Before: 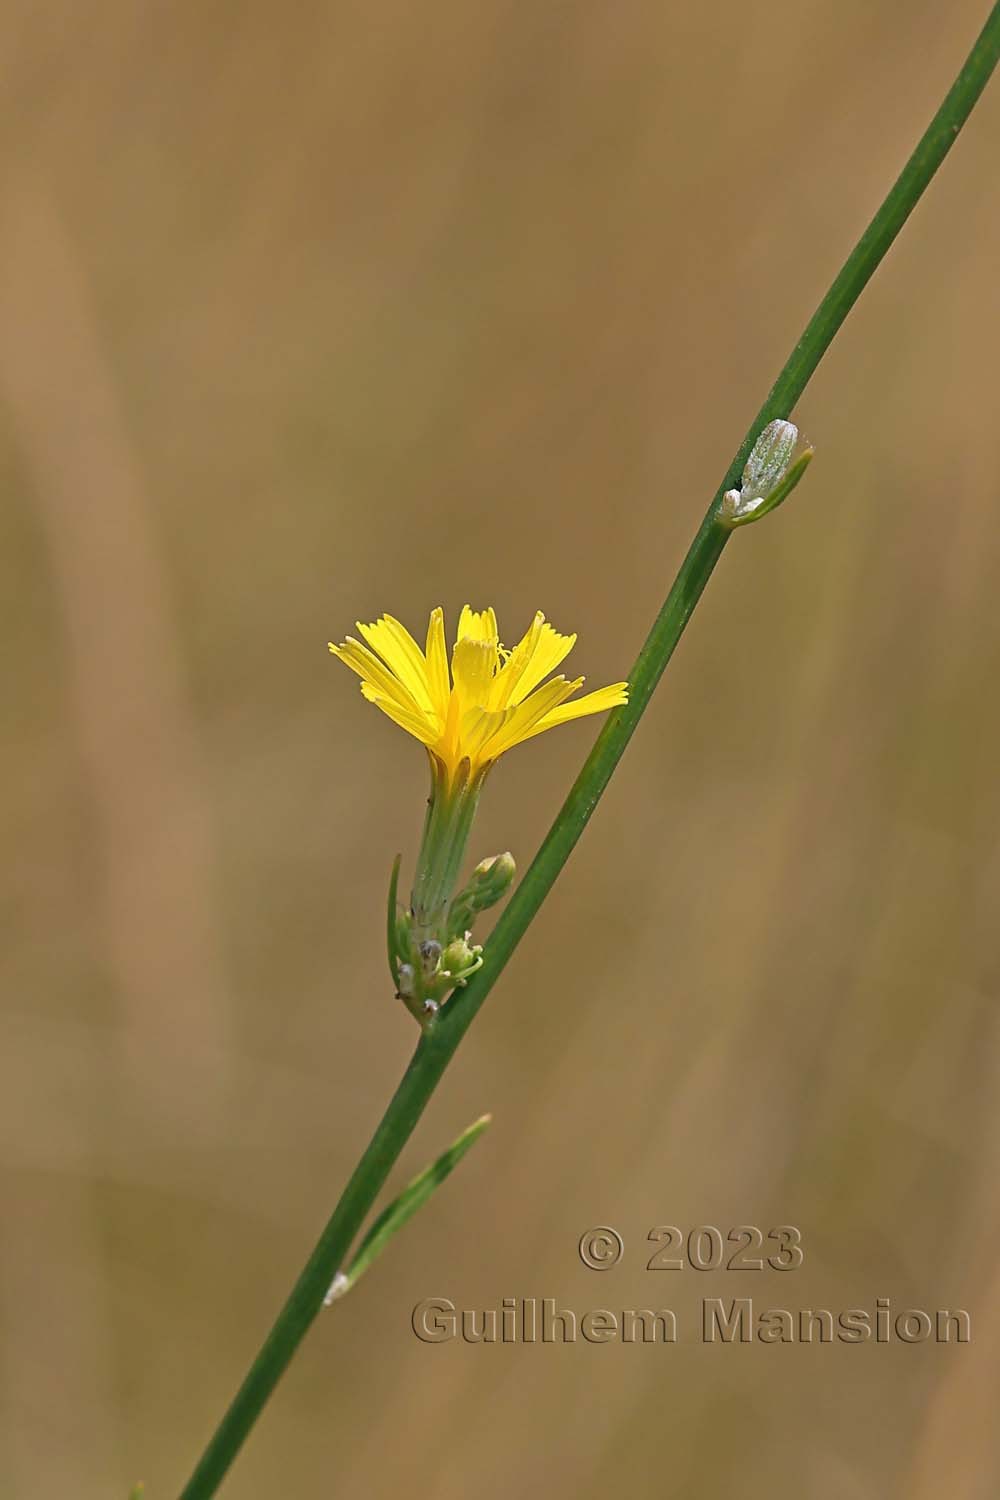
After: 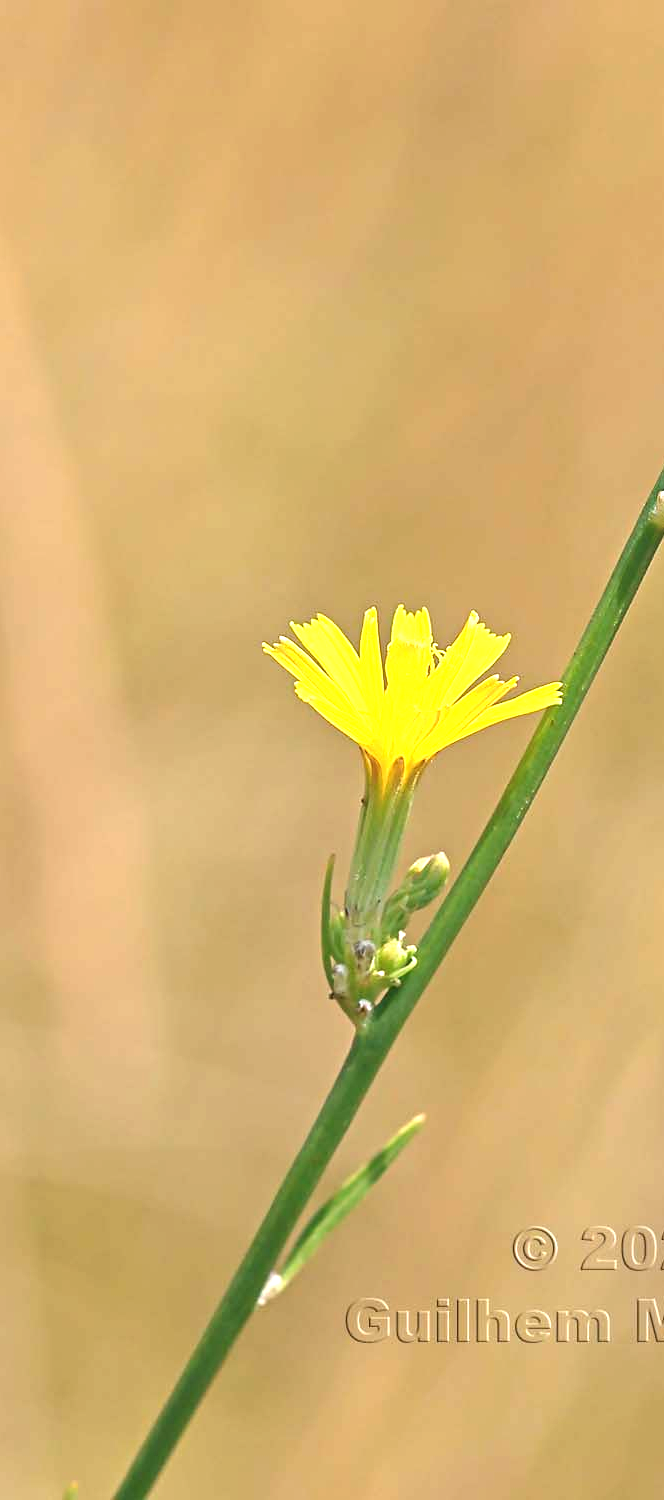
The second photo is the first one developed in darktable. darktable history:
exposure: black level correction 0, exposure 1.292 EV, compensate exposure bias true, compensate highlight preservation false
crop and rotate: left 6.601%, right 26.965%
levels: black 8.53%, levels [0.016, 0.5, 0.996]
